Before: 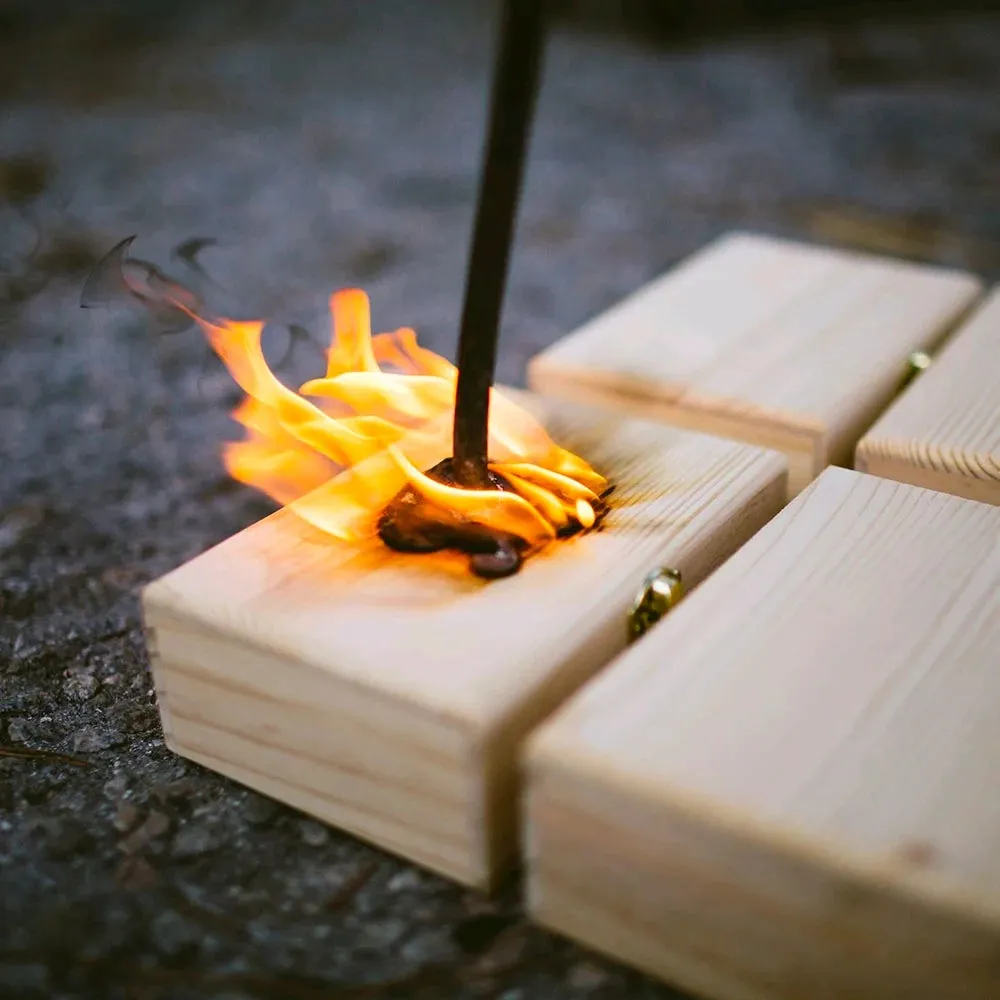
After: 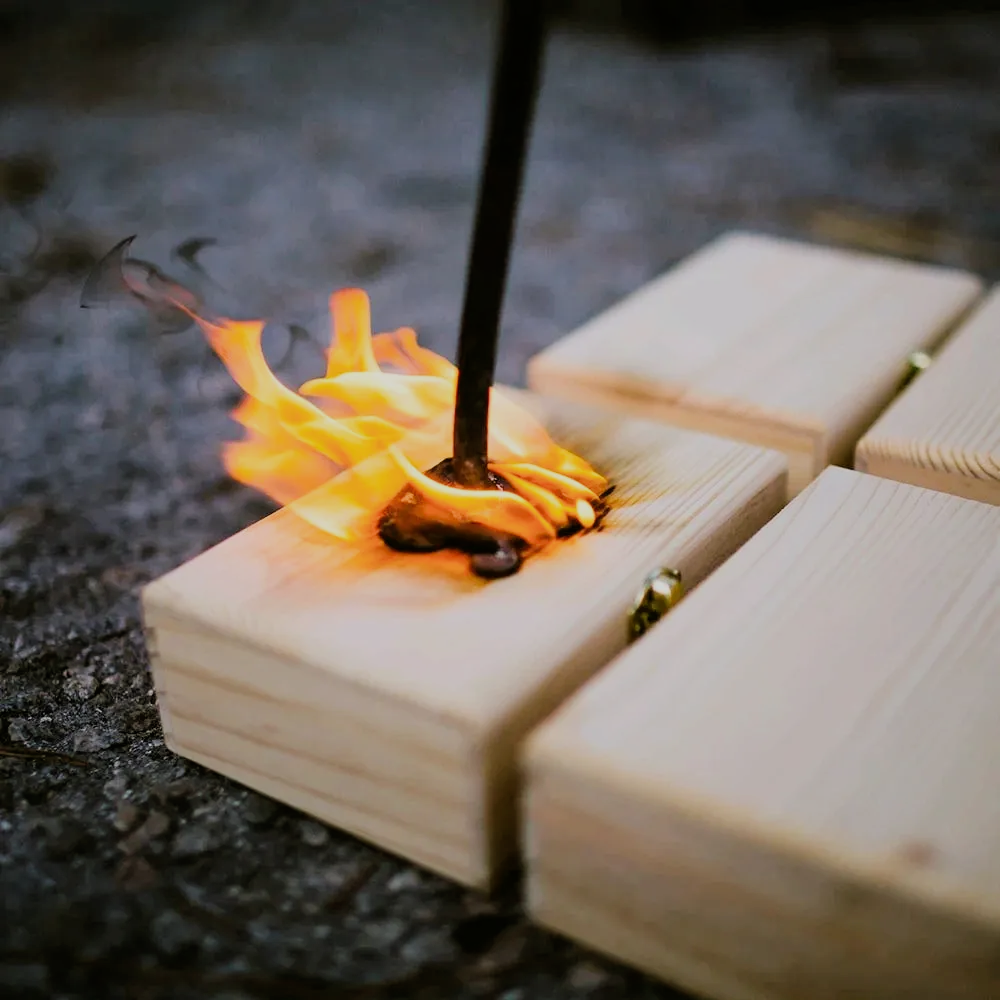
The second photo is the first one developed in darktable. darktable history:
filmic rgb: black relative exposure -7.65 EV, white relative exposure 4.56 EV, hardness 3.61, contrast 1.056
